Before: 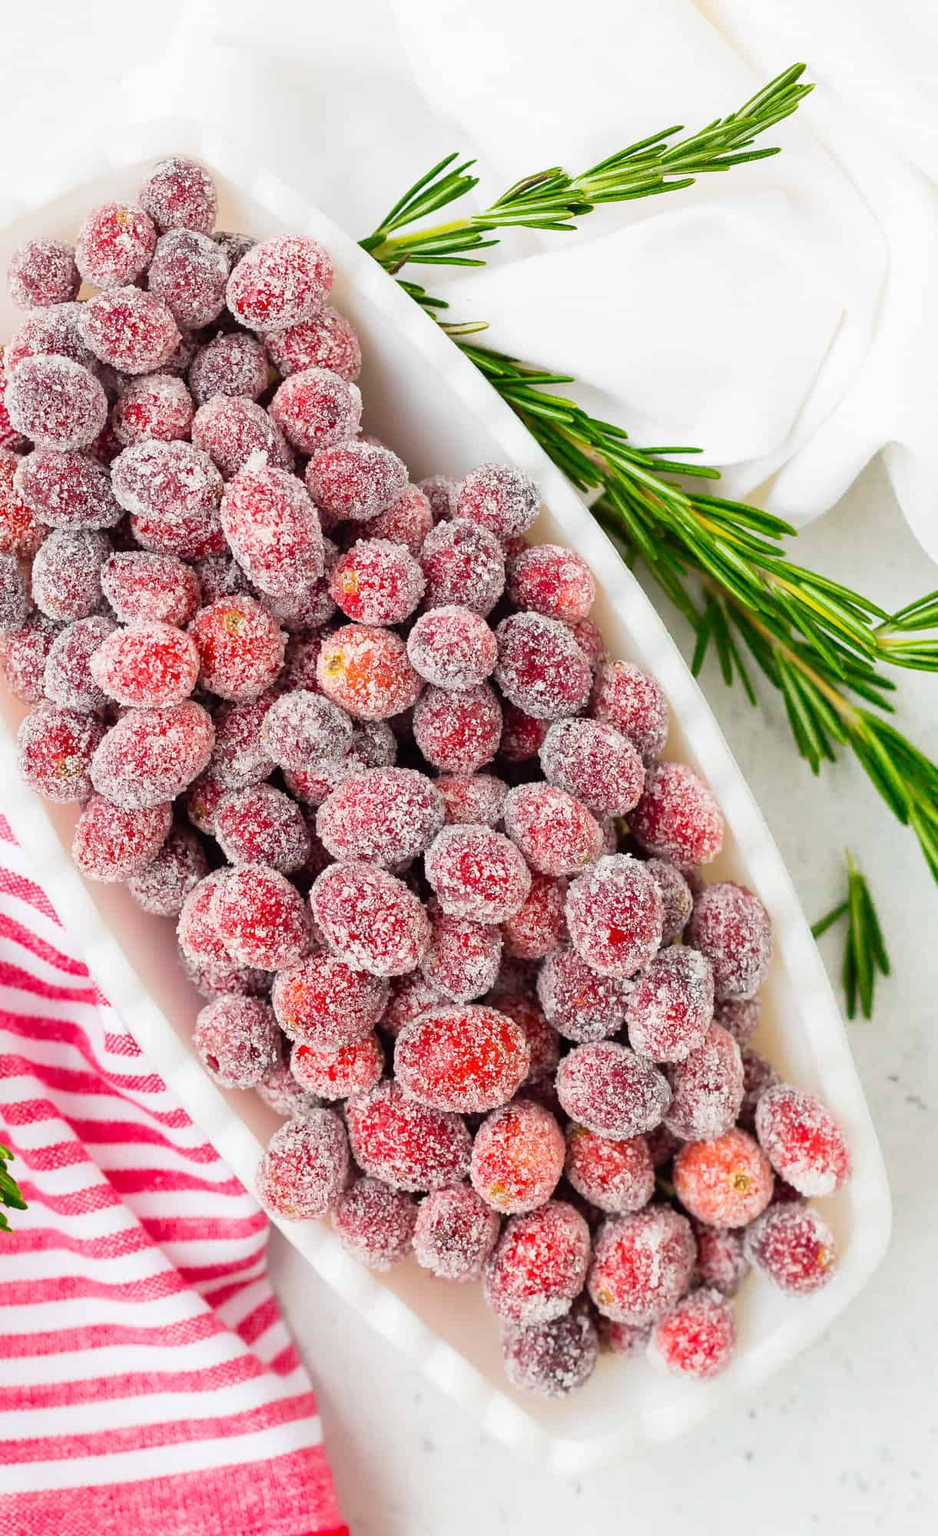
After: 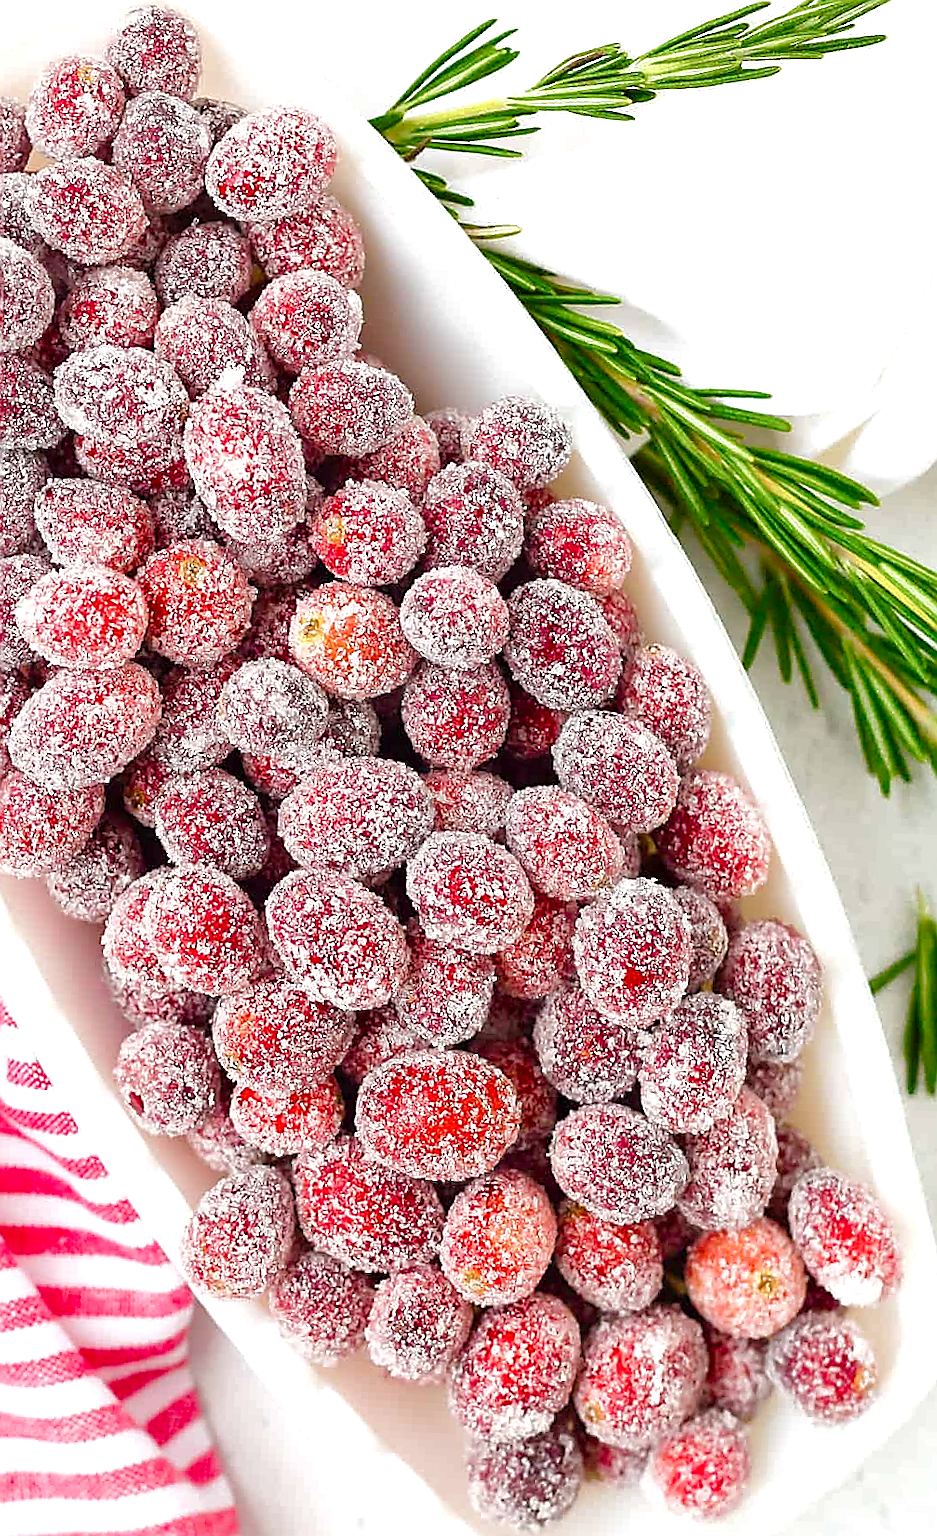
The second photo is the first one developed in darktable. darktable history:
crop and rotate: angle -3.27°, left 5.211%, top 5.211%, right 4.607%, bottom 4.607%
base curve: curves: ch0 [(0, 0) (0.74, 0.67) (1, 1)]
sharpen: radius 1.4, amount 1.25, threshold 0.7
color balance rgb: perceptual saturation grading › global saturation 20%, perceptual saturation grading › highlights -50%, perceptual saturation grading › shadows 30%, perceptual brilliance grading › global brilliance 10%, perceptual brilliance grading › shadows 15%
